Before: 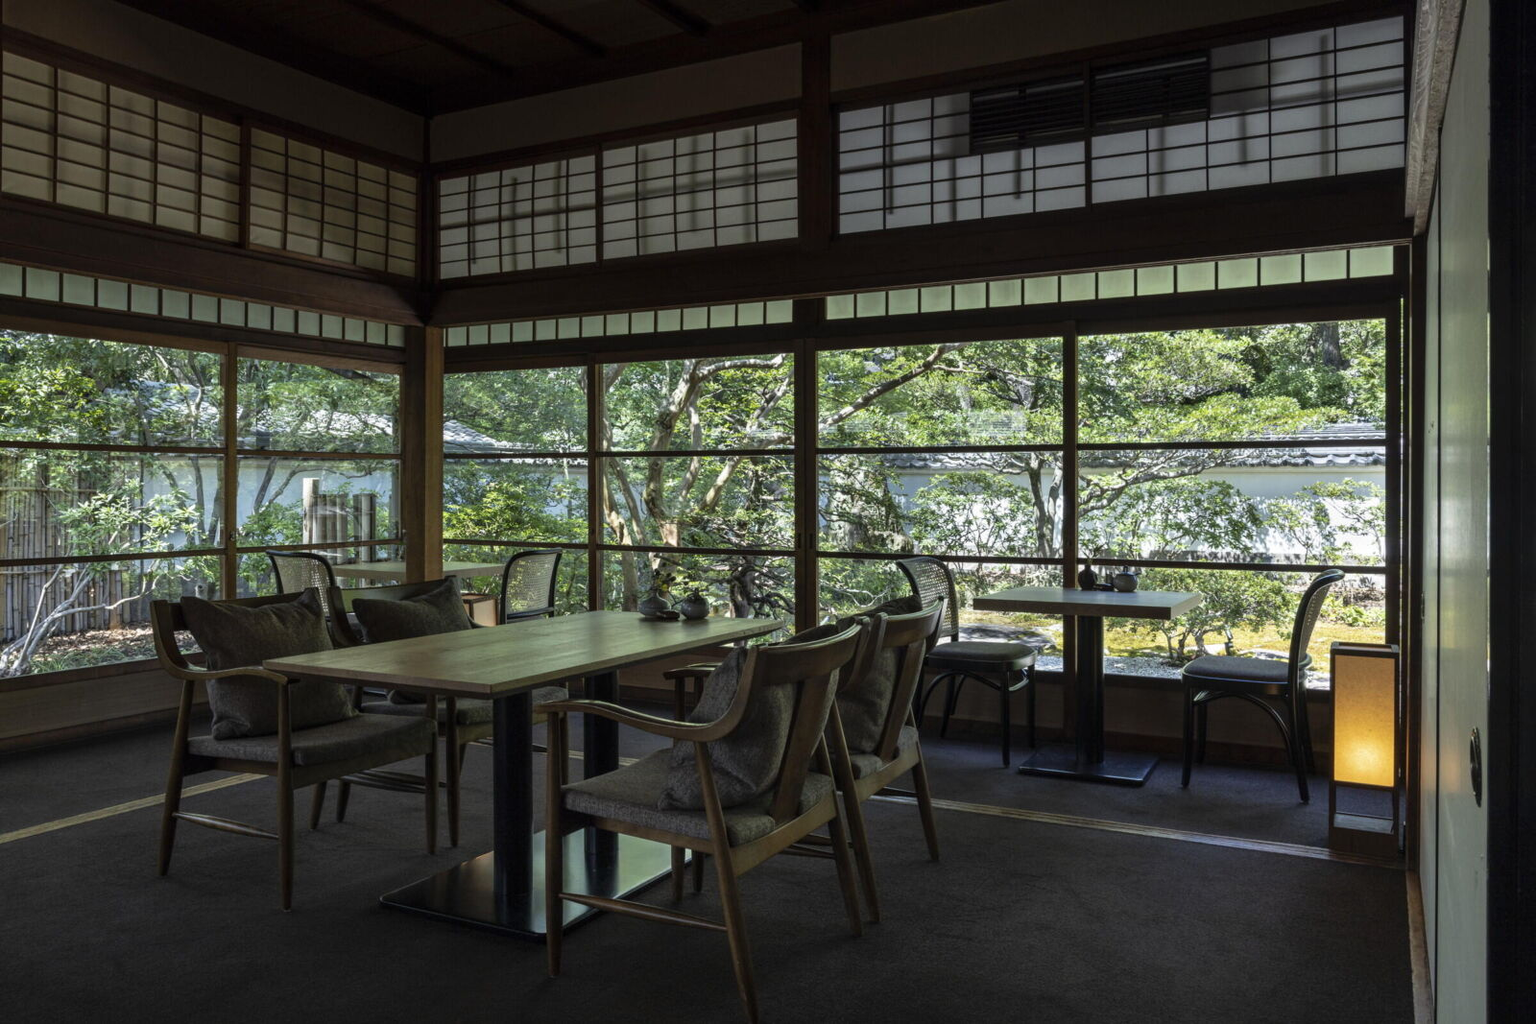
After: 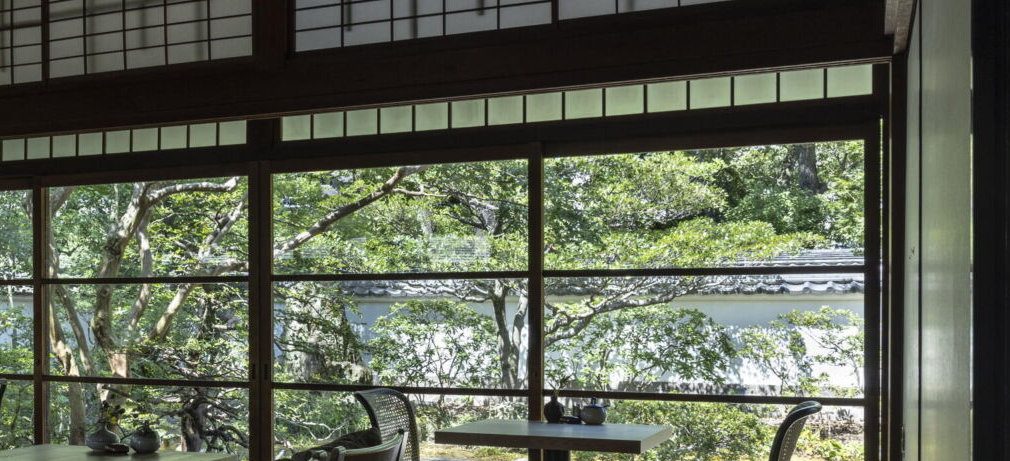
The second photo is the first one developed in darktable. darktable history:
crop: left 36.189%, top 18.074%, right 0.661%, bottom 38.681%
